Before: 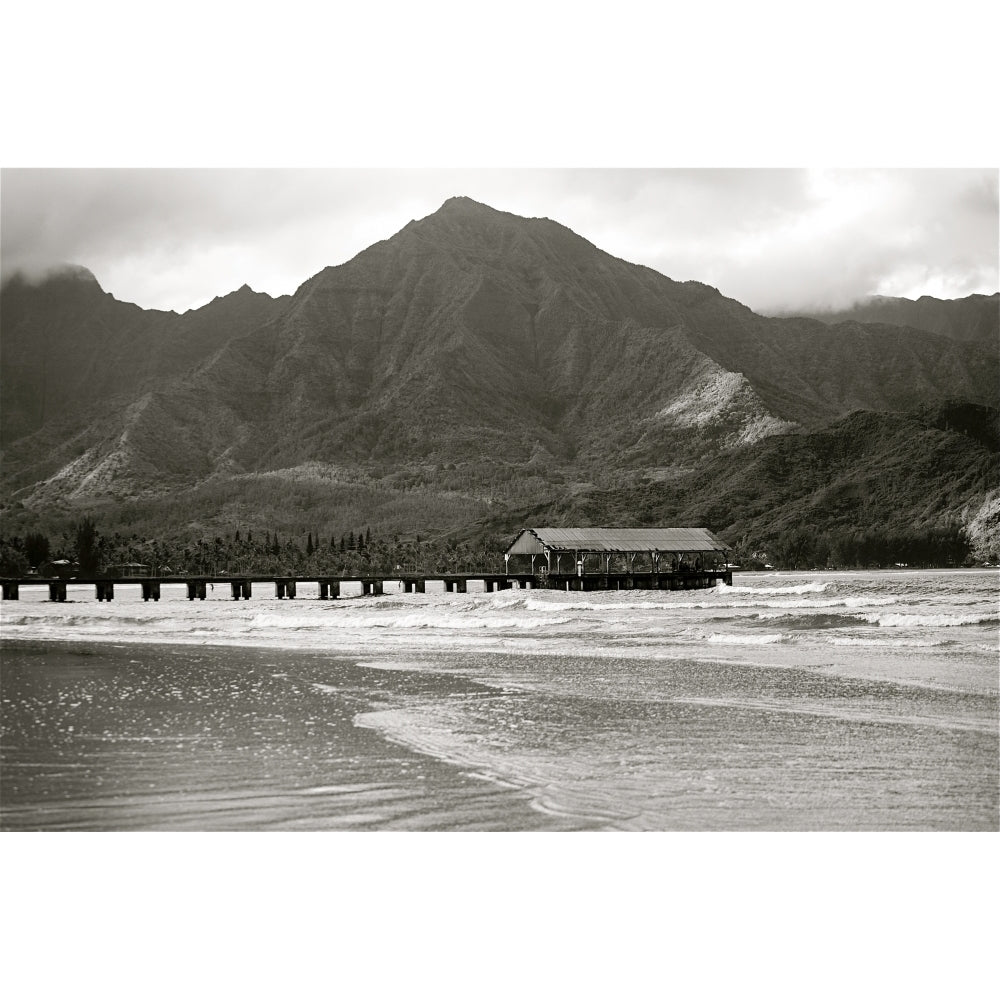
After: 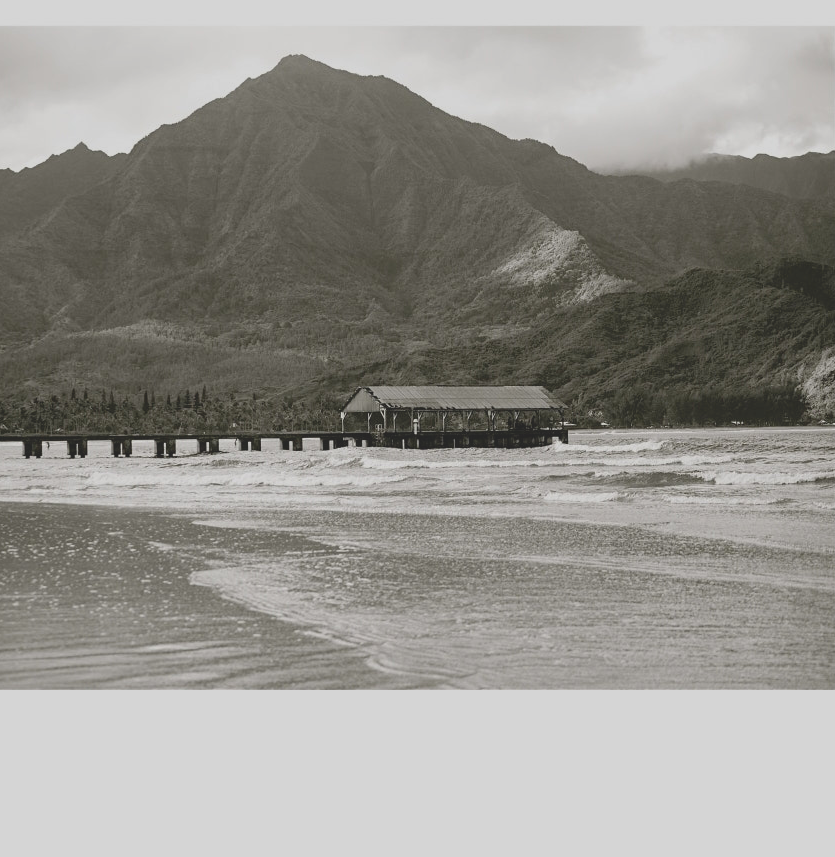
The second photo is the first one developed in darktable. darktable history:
crop: left 16.426%, top 14.292%
contrast brightness saturation: contrast -0.296
